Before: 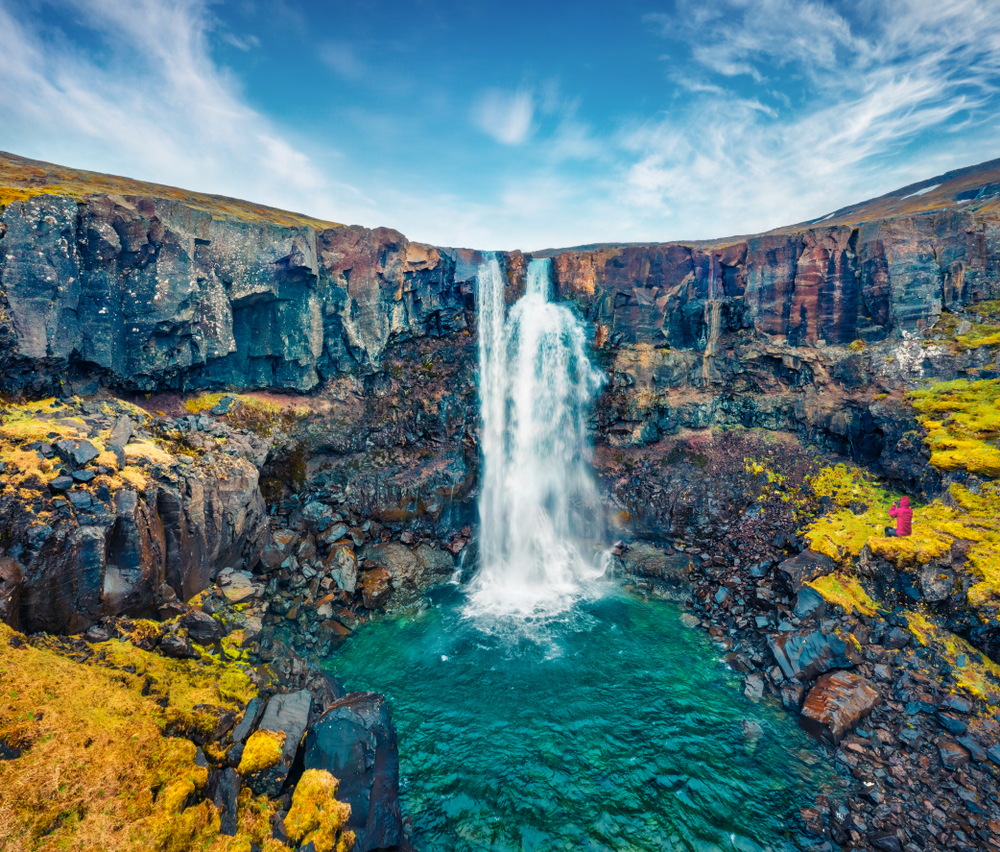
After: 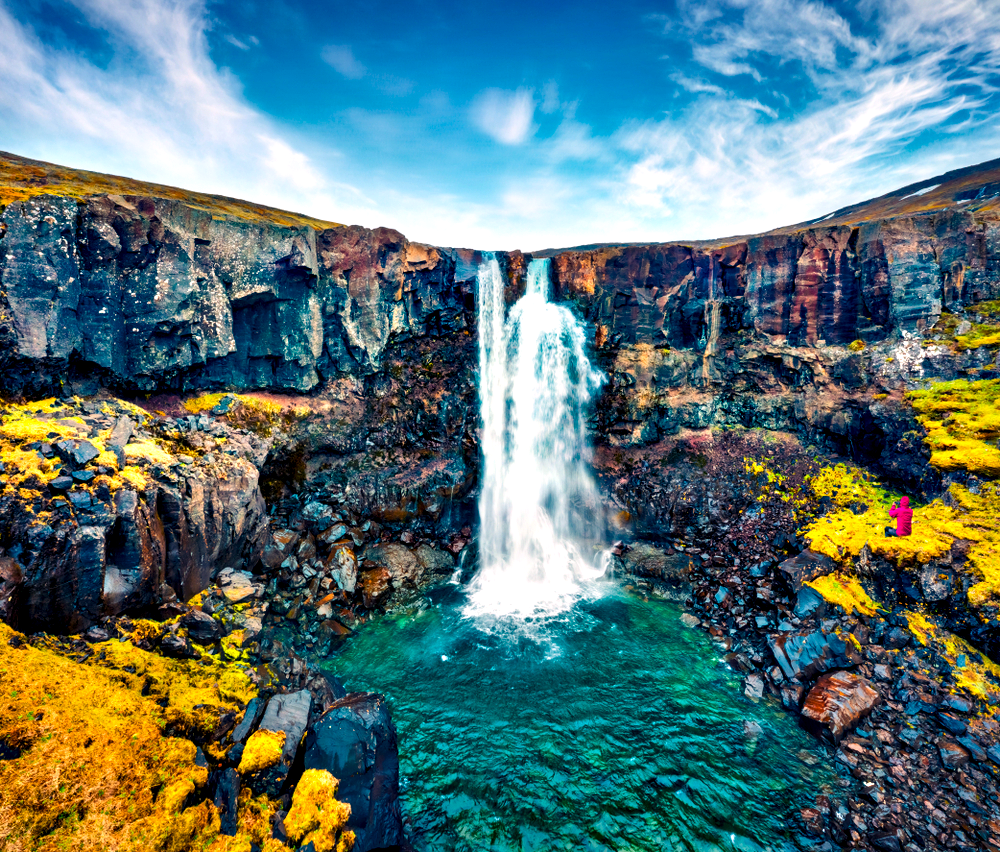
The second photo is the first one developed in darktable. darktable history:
color balance rgb: shadows lift › luminance -20.194%, highlights gain › chroma 0.933%, highlights gain › hue 25.73°, perceptual saturation grading › global saturation 0.43%, global vibrance 14.364%
contrast brightness saturation: contrast 0.082, saturation 0.2
contrast equalizer: octaves 7, y [[0.6 ×6], [0.55 ×6], [0 ×6], [0 ×6], [0 ×6]]
